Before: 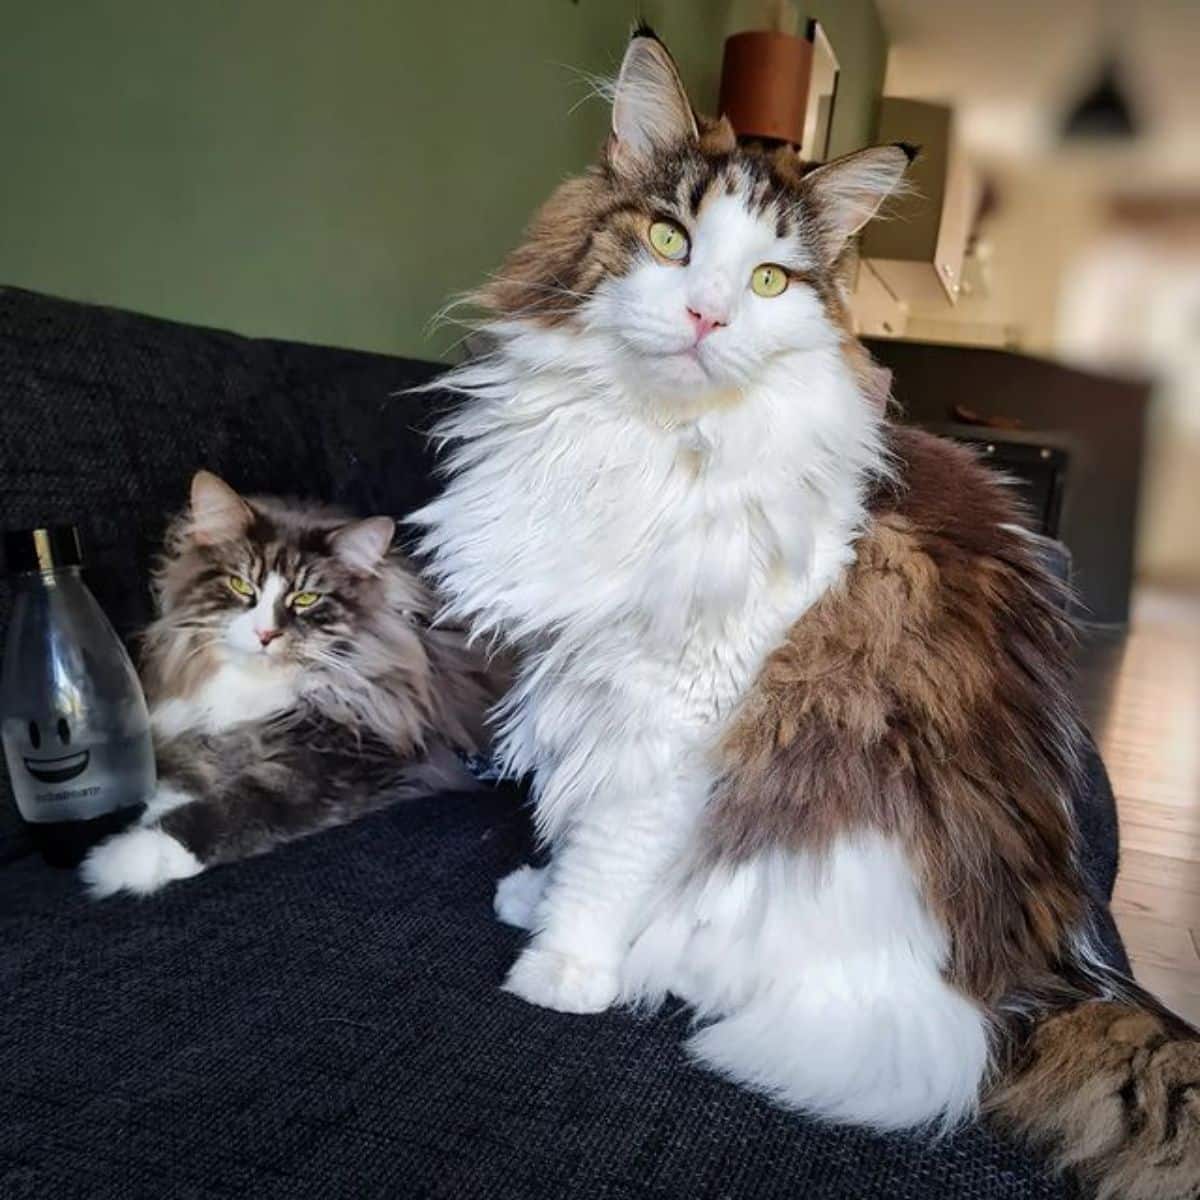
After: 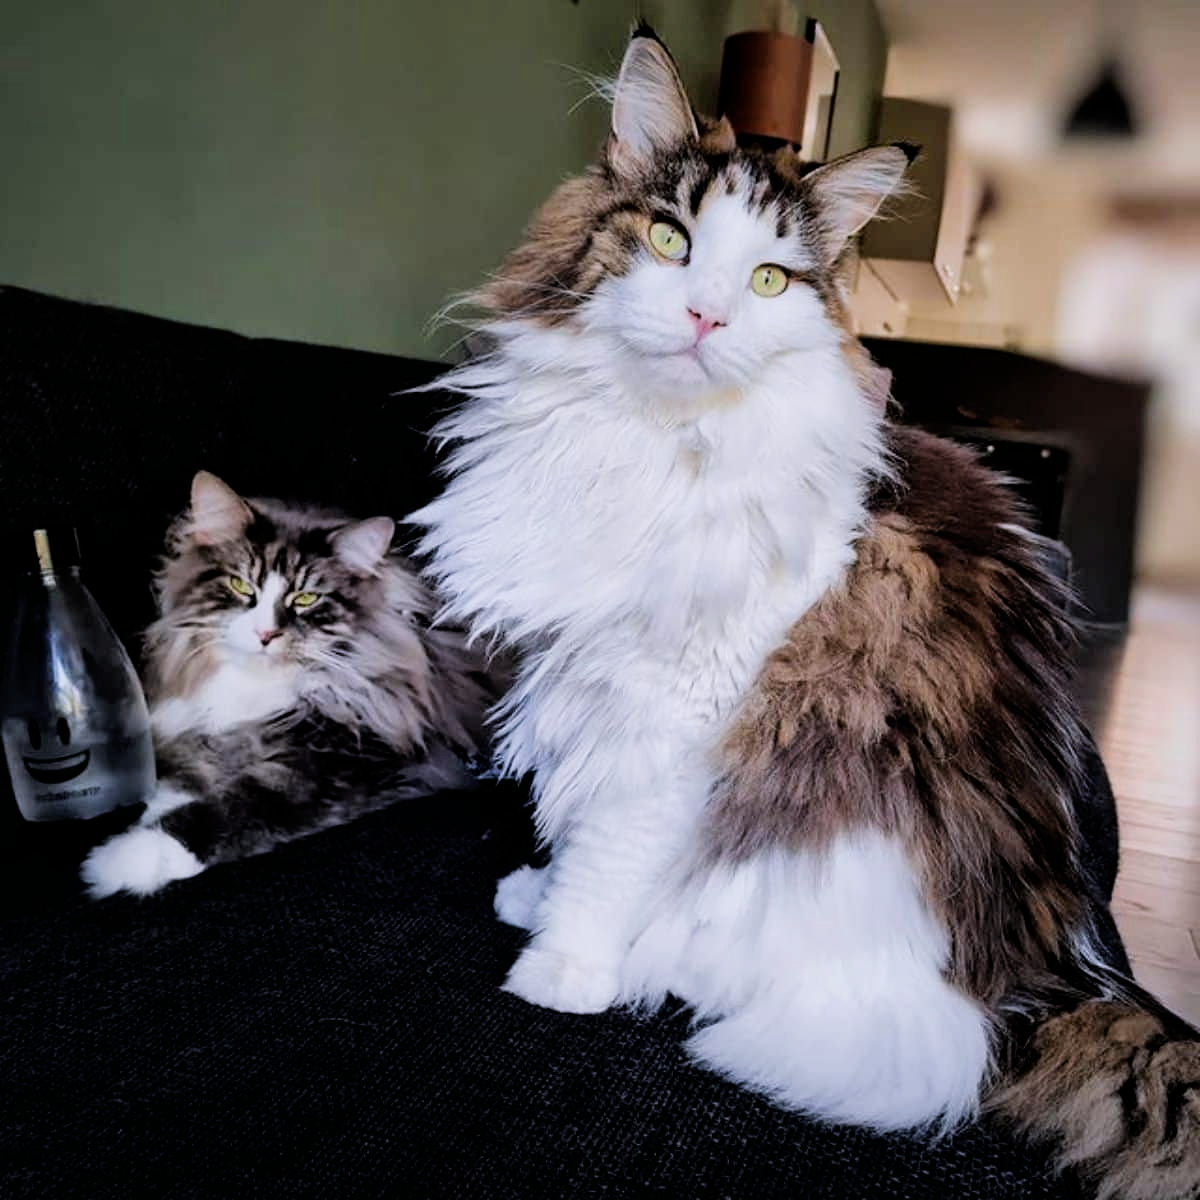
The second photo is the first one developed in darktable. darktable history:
filmic rgb: black relative exposure -5 EV, white relative exposure 3.5 EV, hardness 3.19, contrast 1.2, highlights saturation mix -50%
white balance: red 1.004, blue 1.096
